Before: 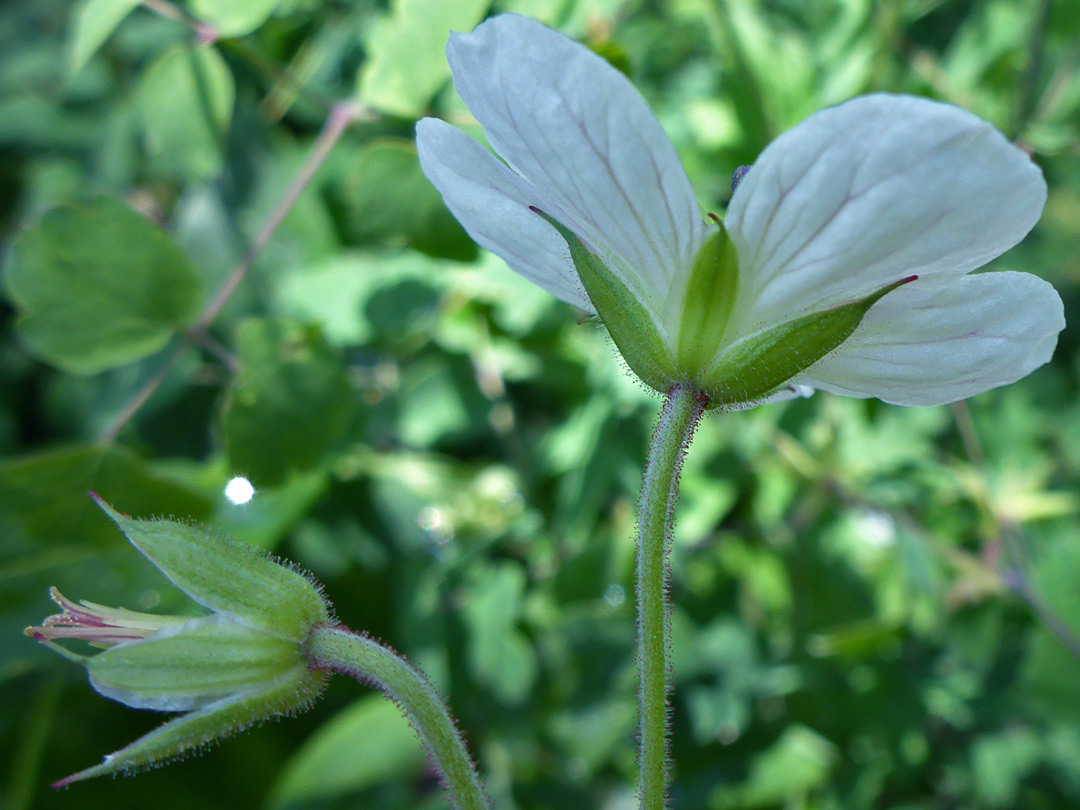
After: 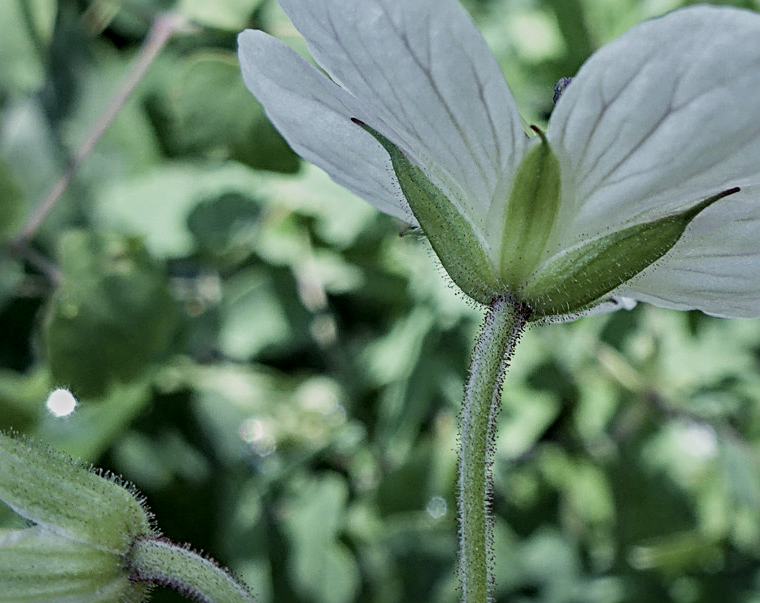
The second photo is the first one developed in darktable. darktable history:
filmic rgb: black relative exposure -7.65 EV, white relative exposure 4.56 EV, hardness 3.61
exposure: exposure -0.064 EV, compensate exposure bias true, compensate highlight preservation false
sharpen: radius 3.995
crop and rotate: left 16.56%, top 10.93%, right 13.025%, bottom 14.624%
contrast brightness saturation: contrast 0.098, saturation -0.376
tone equalizer: edges refinement/feathering 500, mask exposure compensation -1.57 EV, preserve details no
local contrast: on, module defaults
